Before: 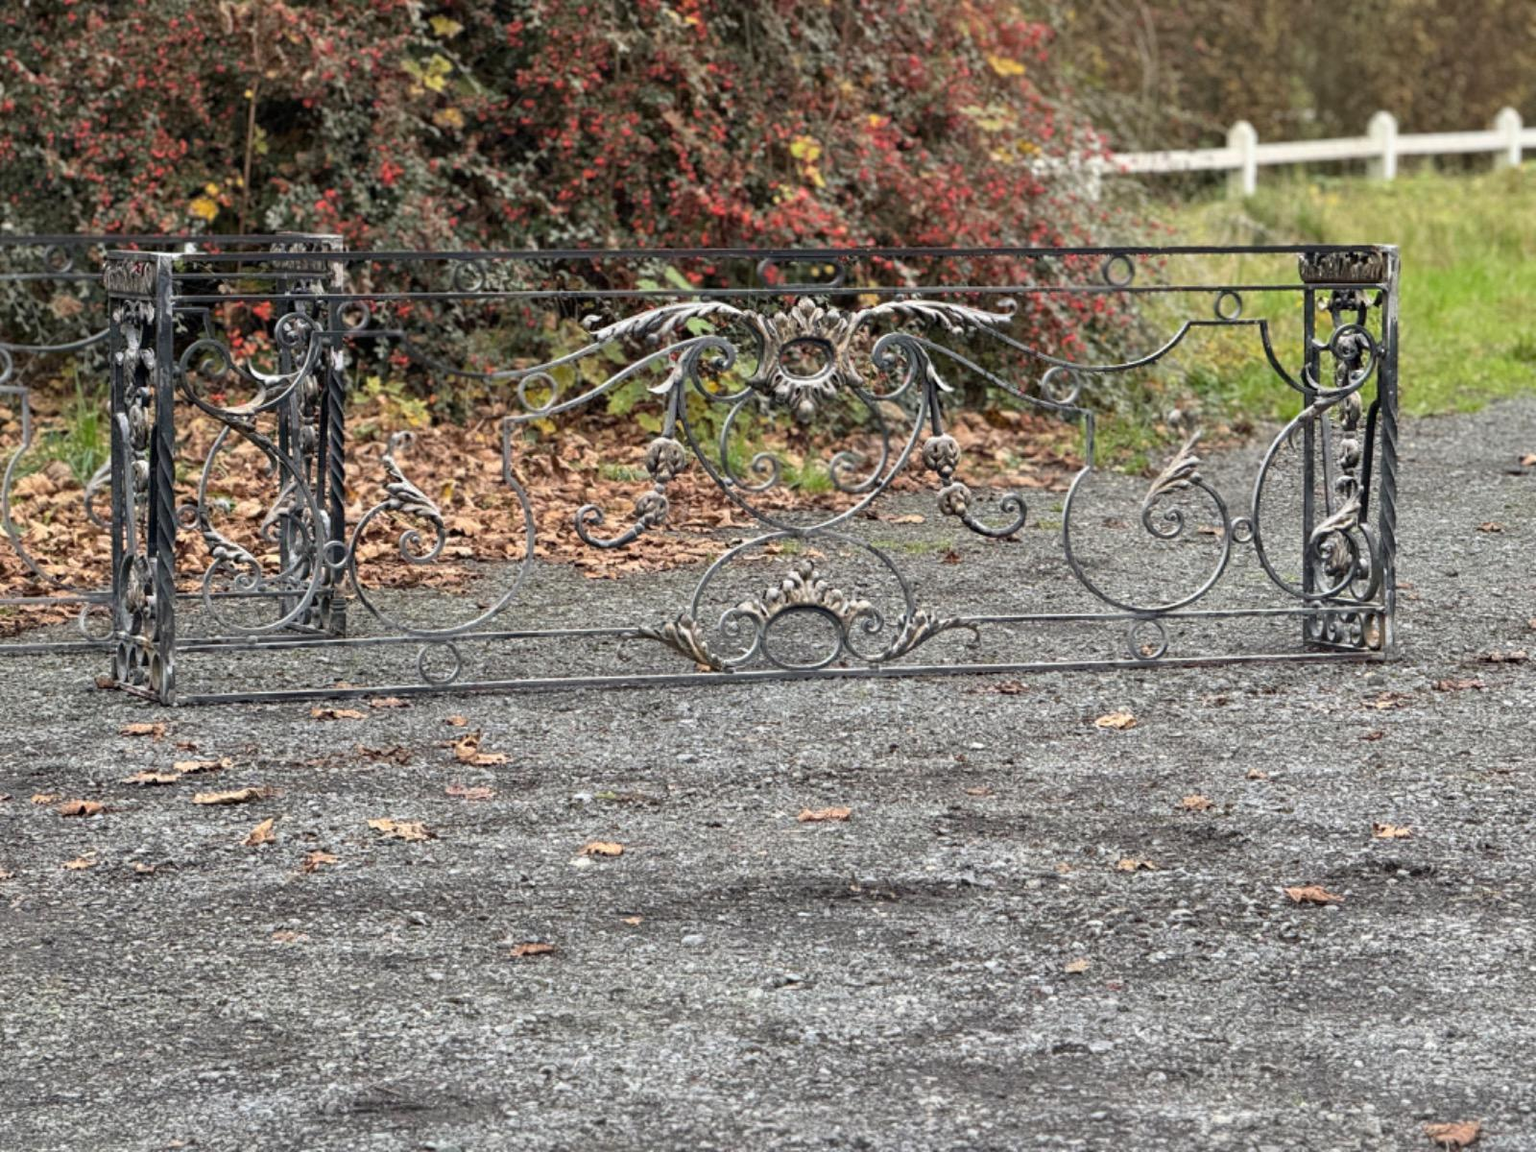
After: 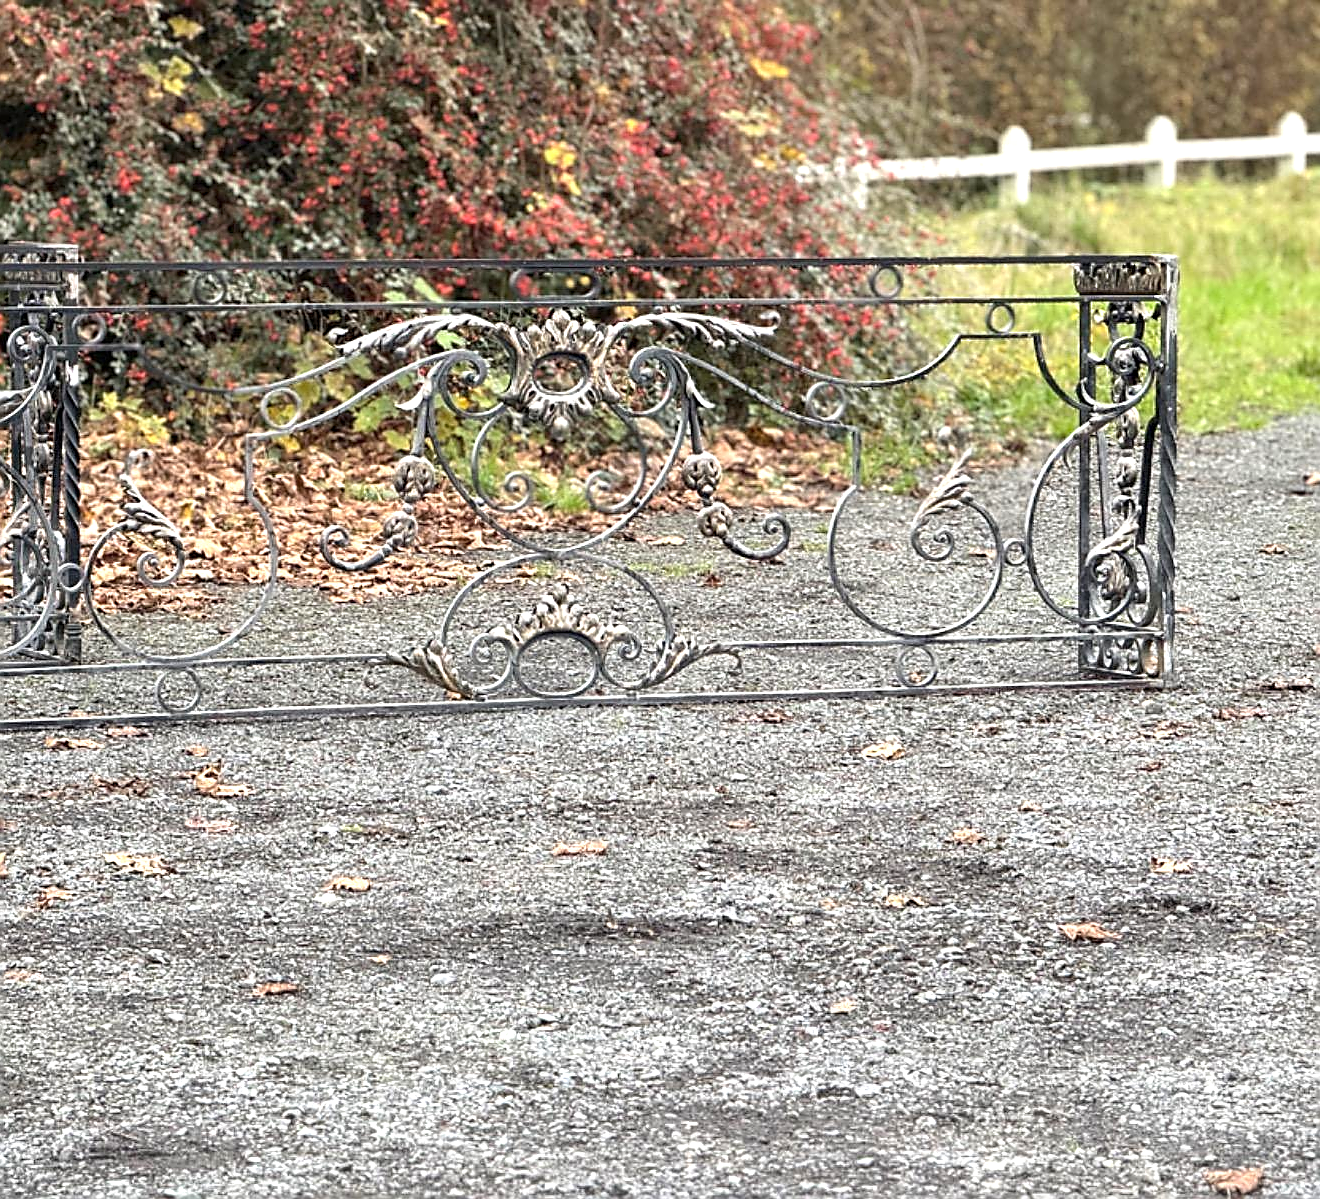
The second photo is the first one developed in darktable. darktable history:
sharpen: radius 1.391, amount 1.235, threshold 0.706
crop: left 17.475%, bottom 0.047%
exposure: exposure 0.739 EV, compensate exposure bias true, compensate highlight preservation false
